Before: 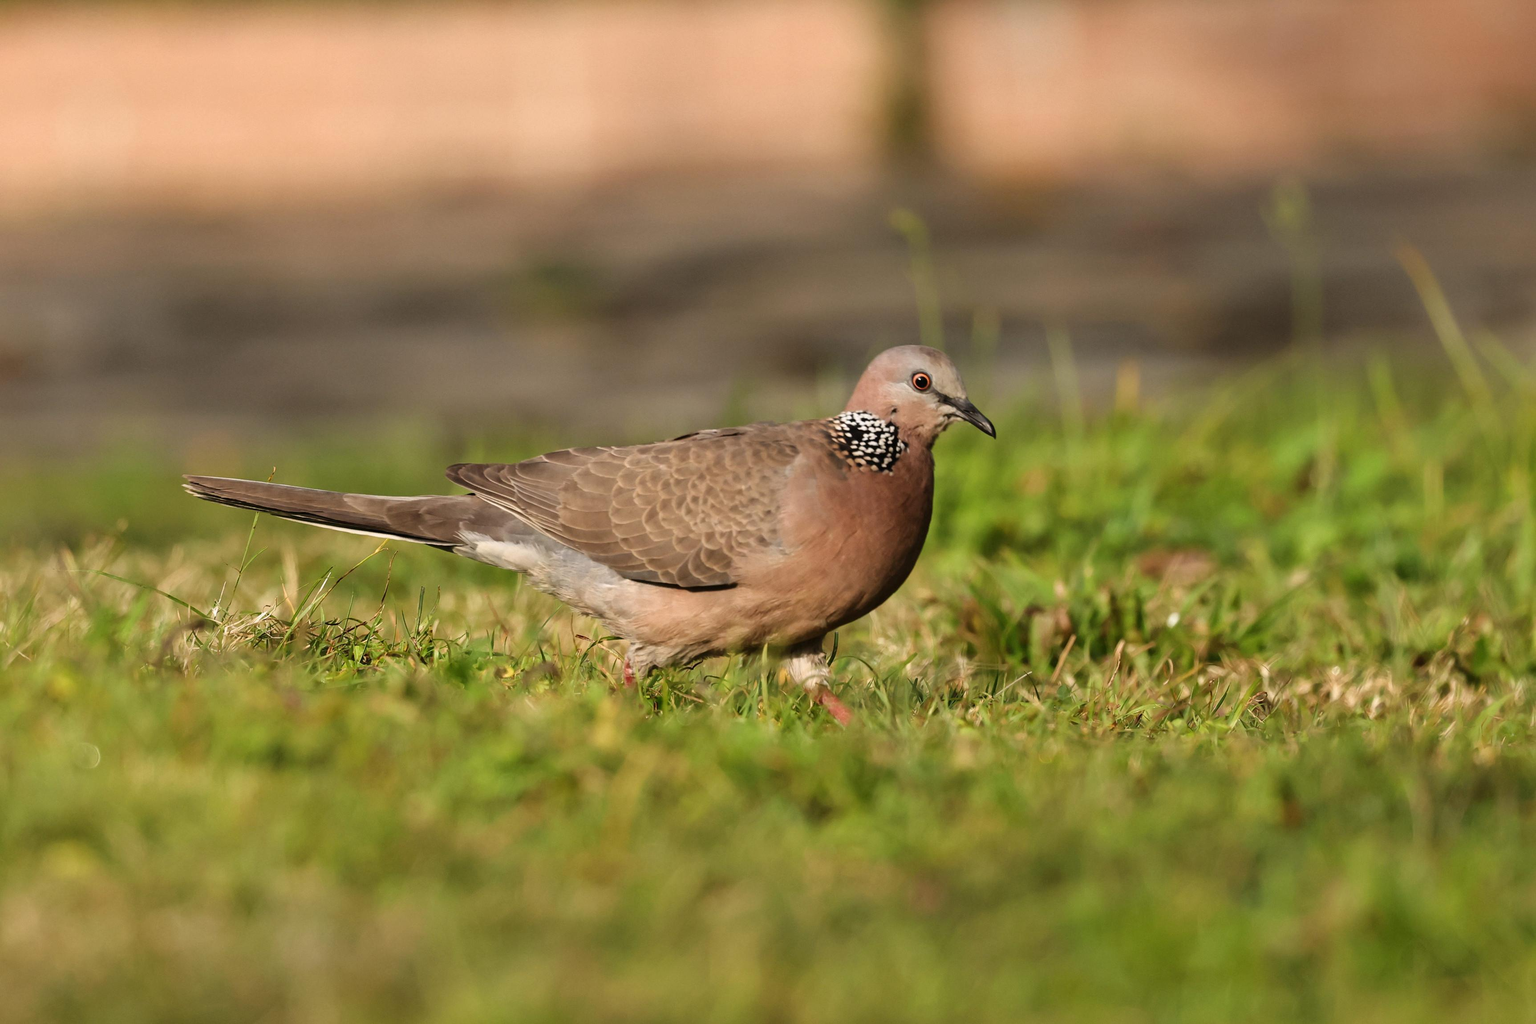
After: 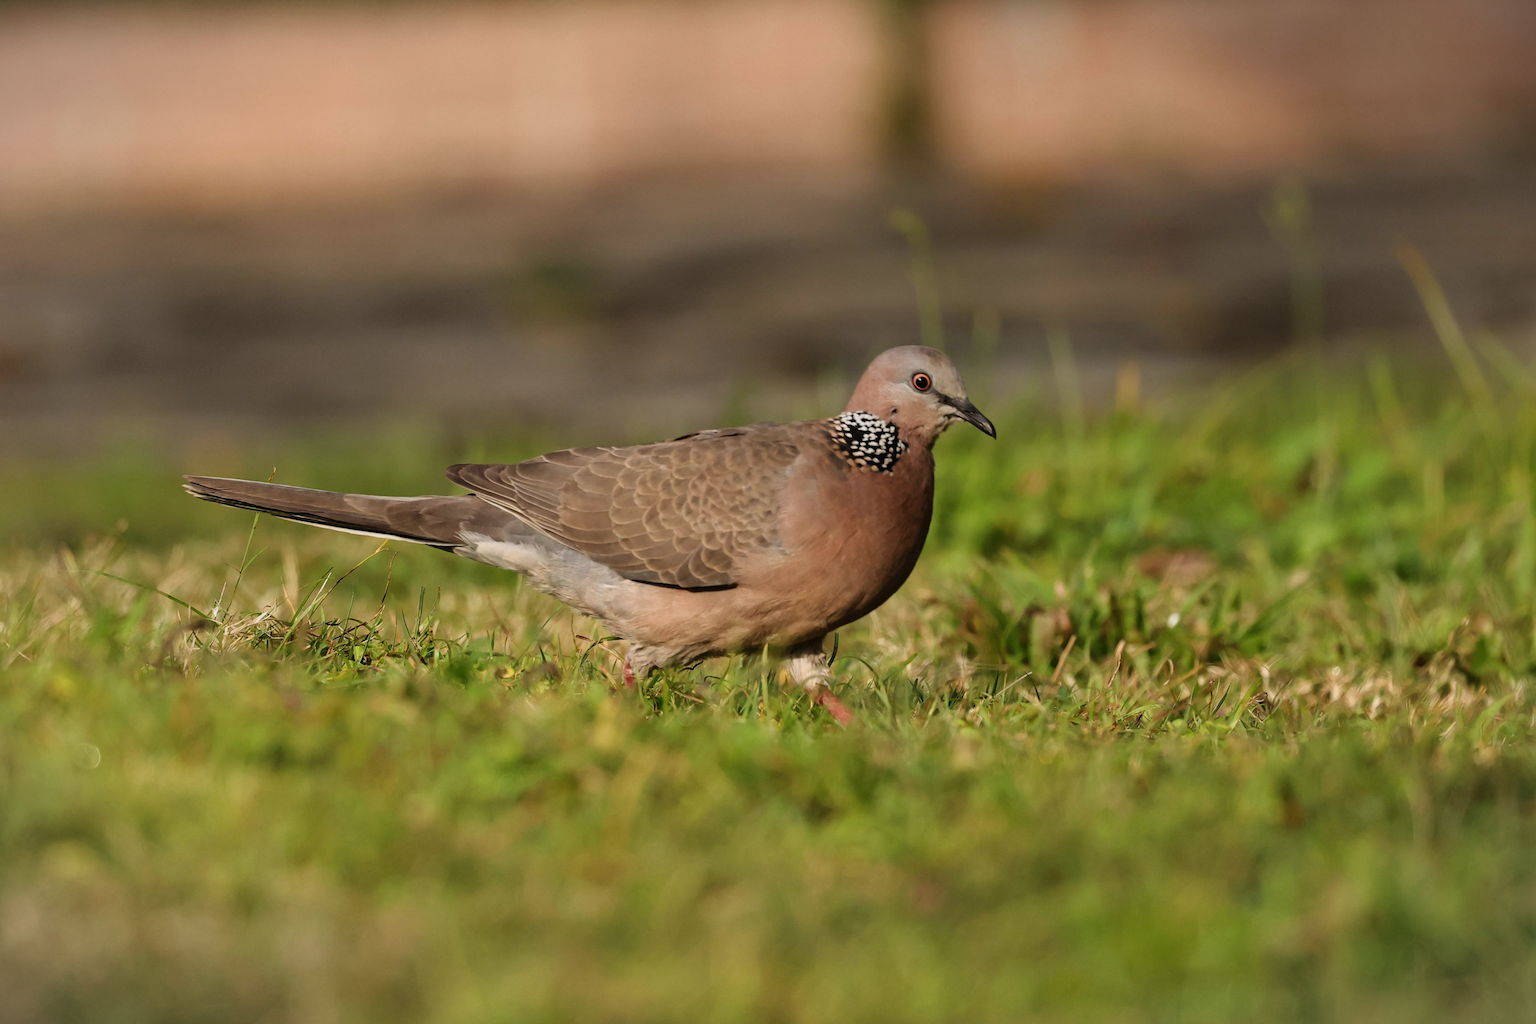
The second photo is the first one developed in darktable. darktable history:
shadows and highlights: shadows -24.28, highlights 49.77, soften with gaussian
graduated density: rotation -0.352°, offset 57.64
vignetting: fall-off start 100%, fall-off radius 64.94%, automatic ratio true, unbound false
